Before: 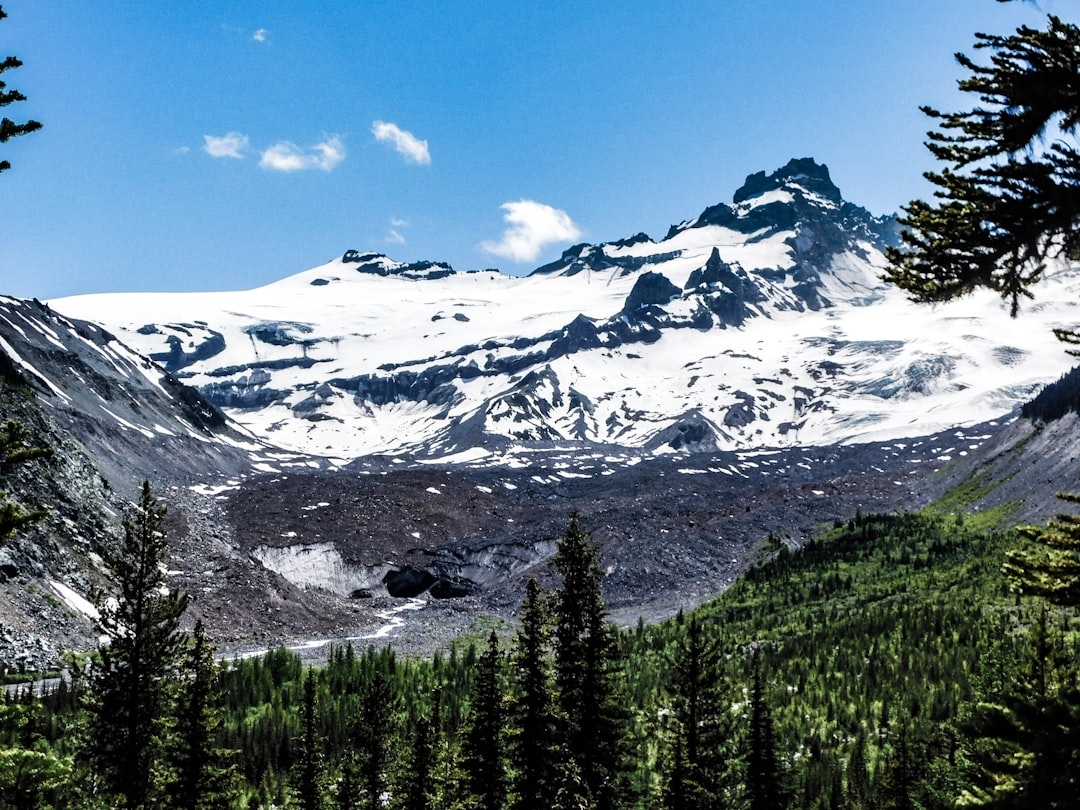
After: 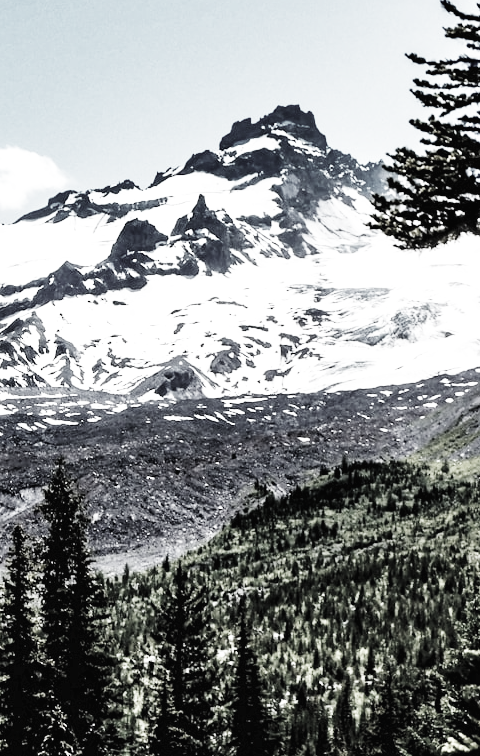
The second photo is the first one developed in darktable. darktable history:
crop: left 47.628%, top 6.643%, right 7.874%
base curve: curves: ch0 [(0, 0.003) (0.001, 0.002) (0.006, 0.004) (0.02, 0.022) (0.048, 0.086) (0.094, 0.234) (0.162, 0.431) (0.258, 0.629) (0.385, 0.8) (0.548, 0.918) (0.751, 0.988) (1, 1)], preserve colors none
color correction: saturation 0.2
